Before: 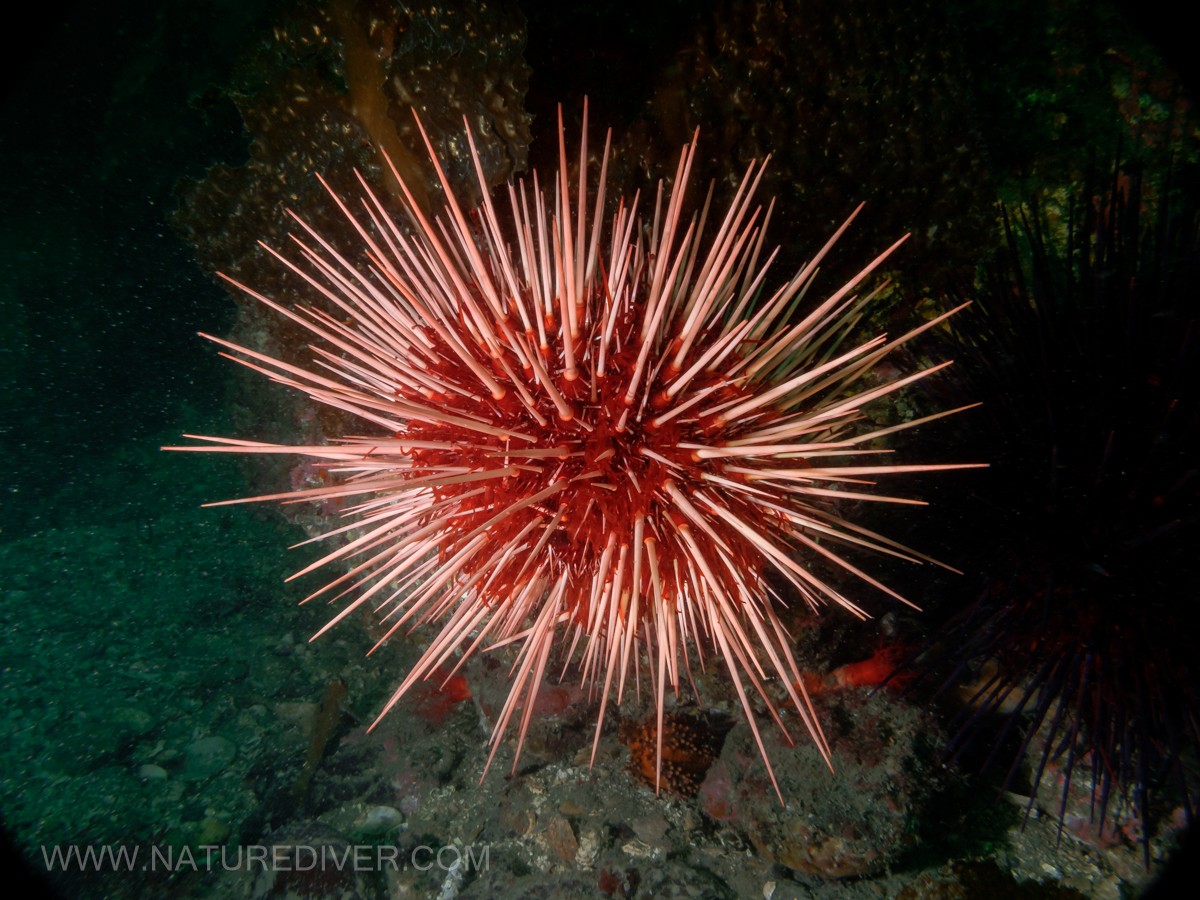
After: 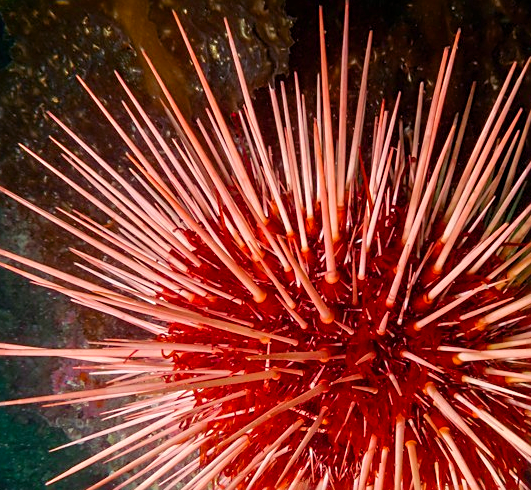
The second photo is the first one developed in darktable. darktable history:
crop: left 19.926%, top 10.819%, right 35.796%, bottom 34.648%
color balance rgb: shadows lift › luminance 0.305%, shadows lift › chroma 6.779%, shadows lift › hue 300.36°, perceptual saturation grading › global saturation 30.574%, perceptual brilliance grading › mid-tones 10.138%, perceptual brilliance grading › shadows 15.806%, global vibrance 20%
sharpen: amount 0.492
